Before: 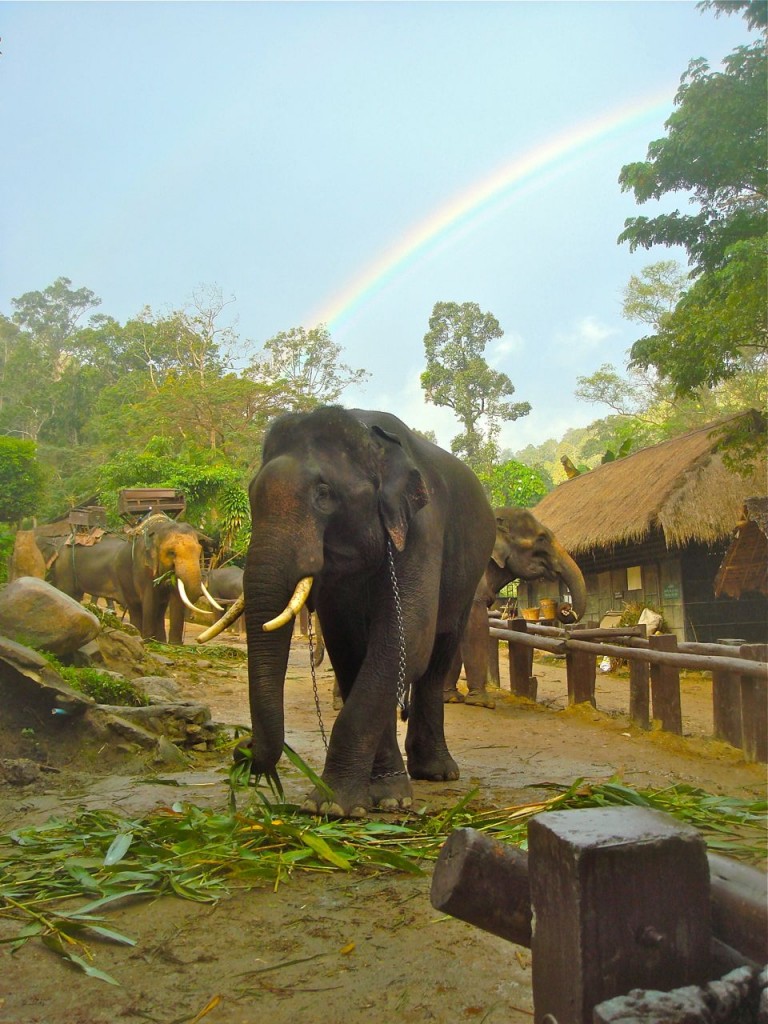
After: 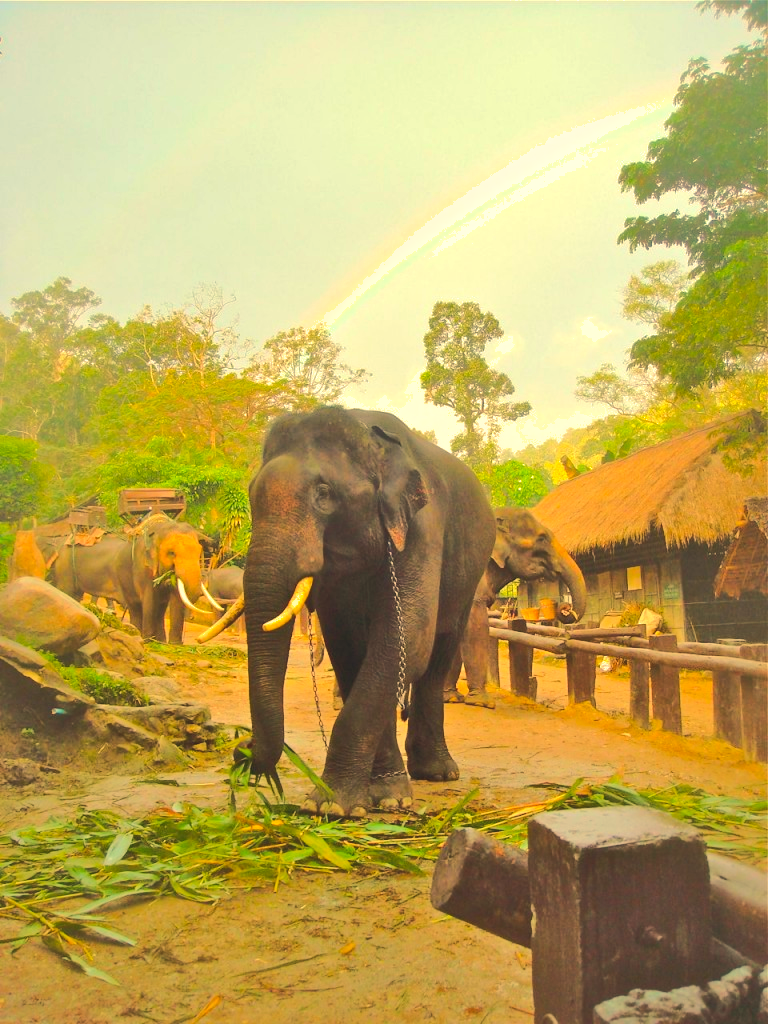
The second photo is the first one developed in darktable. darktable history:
contrast brightness saturation: contrast -0.1, brightness 0.05, saturation 0.08
white balance: red 1.138, green 0.996, blue 0.812
rgb curve: curves: ch0 [(0, 0) (0.284, 0.292) (0.505, 0.644) (1, 1)]; ch1 [(0, 0) (0.284, 0.292) (0.505, 0.644) (1, 1)]; ch2 [(0, 0) (0.284, 0.292) (0.505, 0.644) (1, 1)], compensate middle gray true
exposure: exposure 0.426 EV, compensate highlight preservation false
shadows and highlights: on, module defaults
